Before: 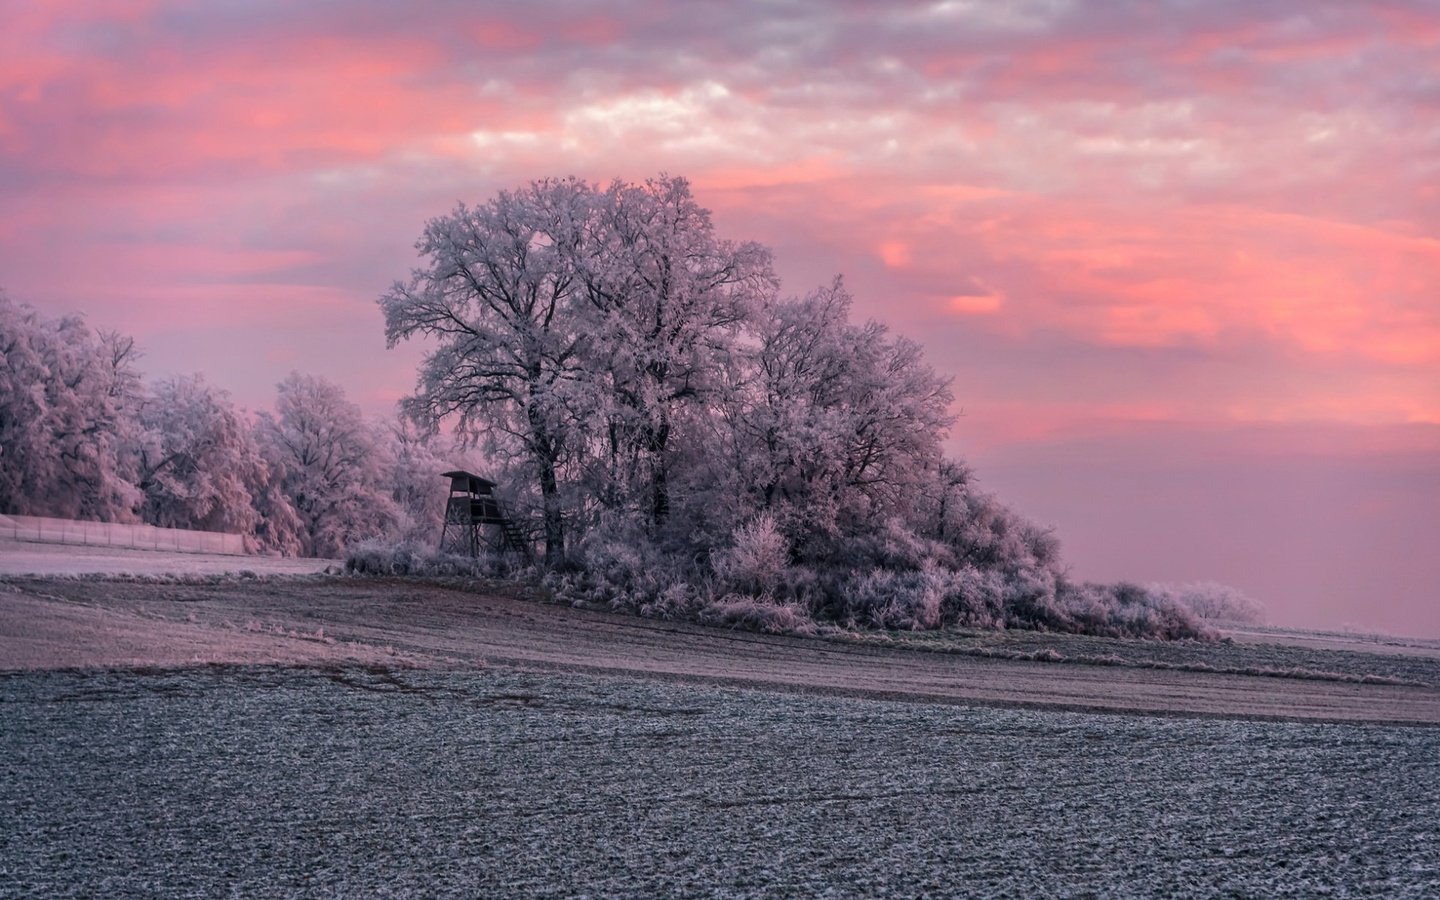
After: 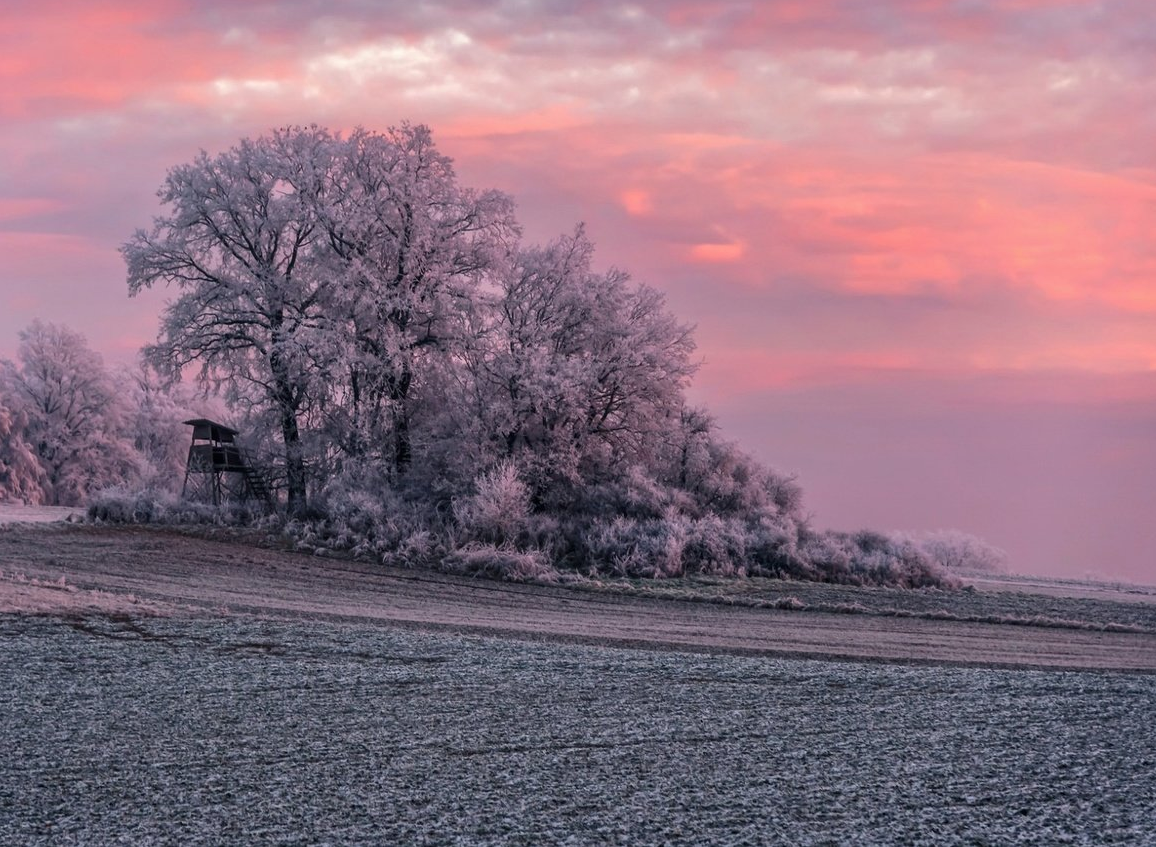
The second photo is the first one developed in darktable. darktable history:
crop and rotate: left 17.962%, top 5.784%, right 1.743%
exposure: exposure 0.022 EV, compensate highlight preservation false
tone equalizer: edges refinement/feathering 500, mask exposure compensation -1.57 EV, preserve details no
shadows and highlights: shadows 29.7, highlights -30.48, low approximation 0.01, soften with gaussian
